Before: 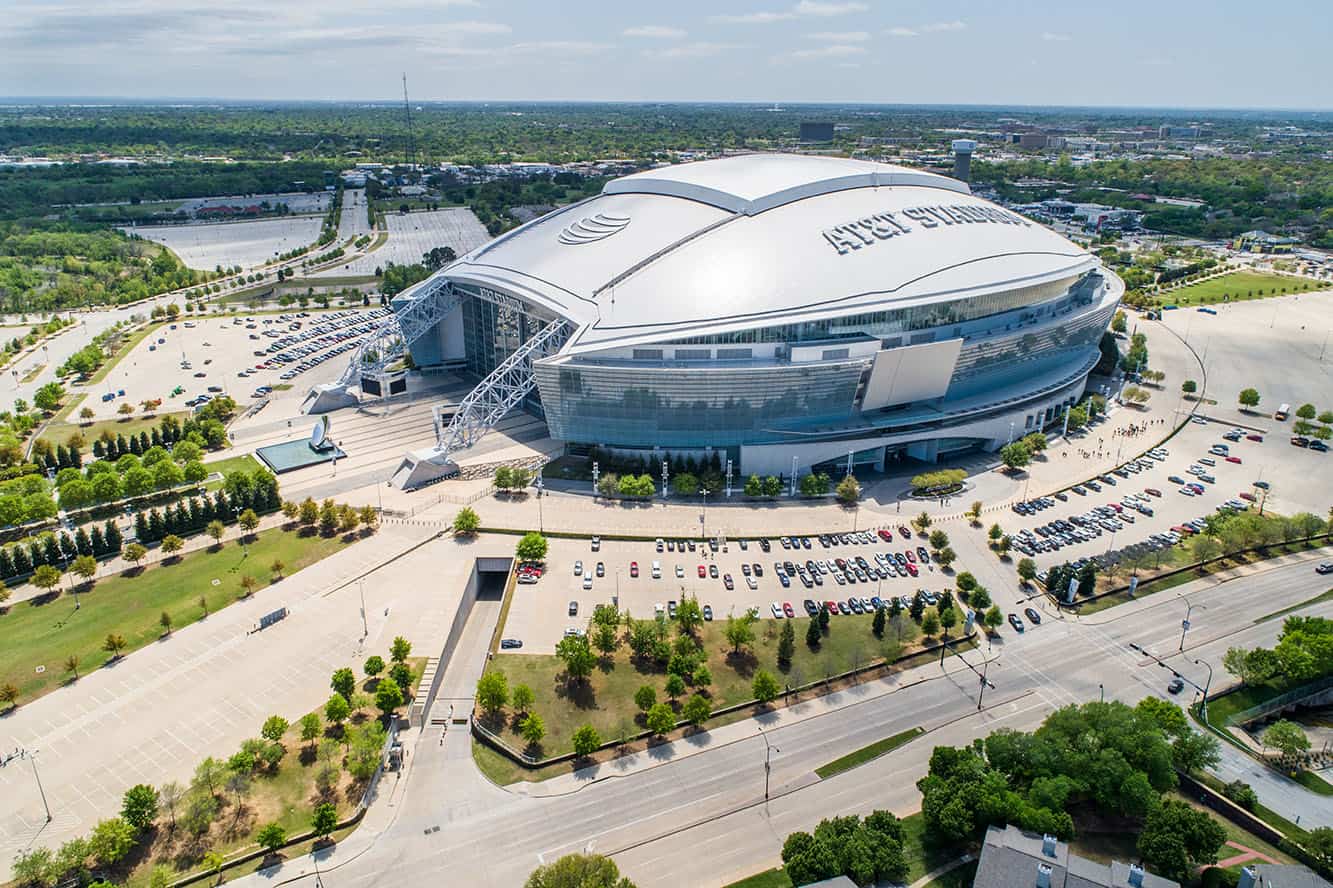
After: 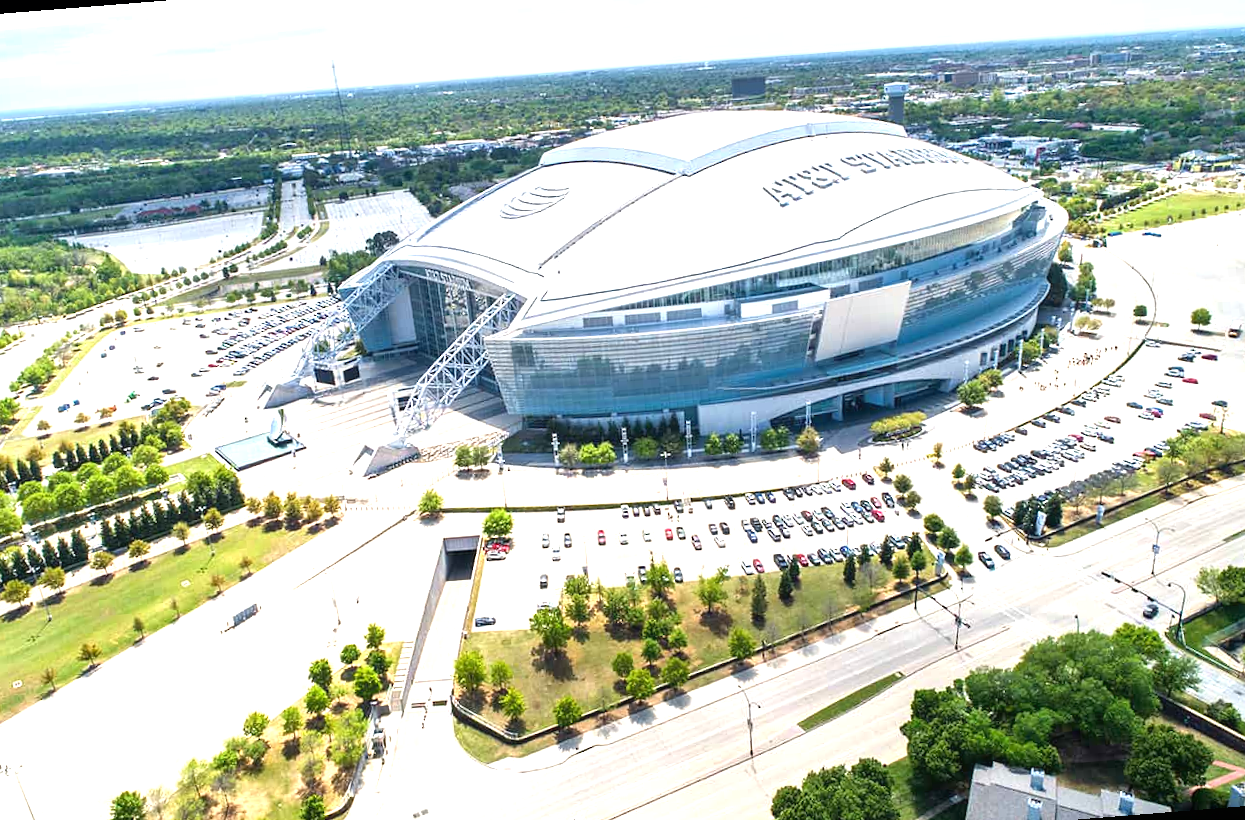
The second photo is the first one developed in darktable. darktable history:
shadows and highlights: shadows 4.1, highlights -17.6, soften with gaussian
contrast equalizer: octaves 7, y [[0.6 ×6], [0.55 ×6], [0 ×6], [0 ×6], [0 ×6]], mix -0.2
rotate and perspective: rotation -4.57°, crop left 0.054, crop right 0.944, crop top 0.087, crop bottom 0.914
exposure: exposure 1.137 EV, compensate highlight preservation false
